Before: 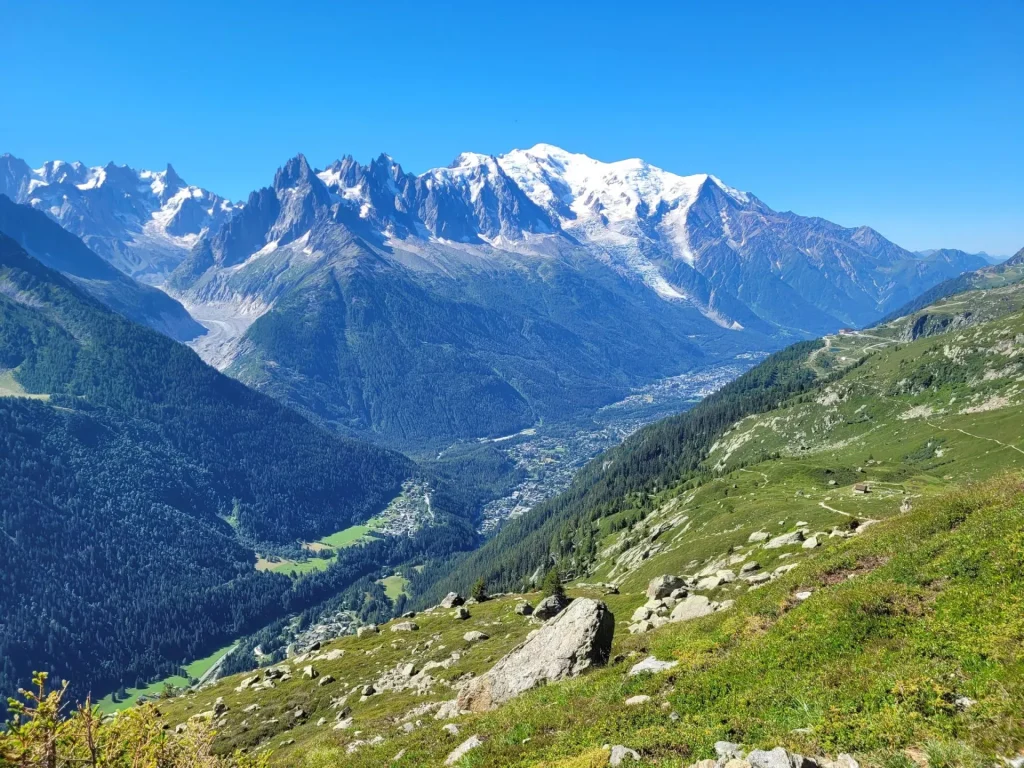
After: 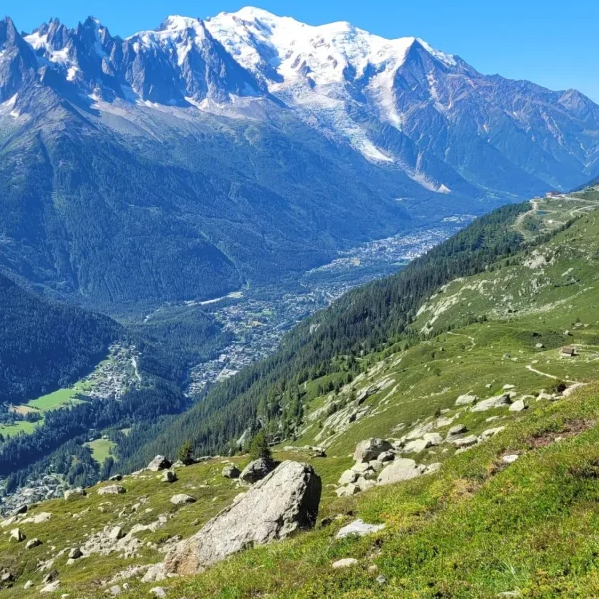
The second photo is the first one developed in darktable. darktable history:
crop and rotate: left 28.657%, top 17.968%, right 12.819%, bottom 3.936%
